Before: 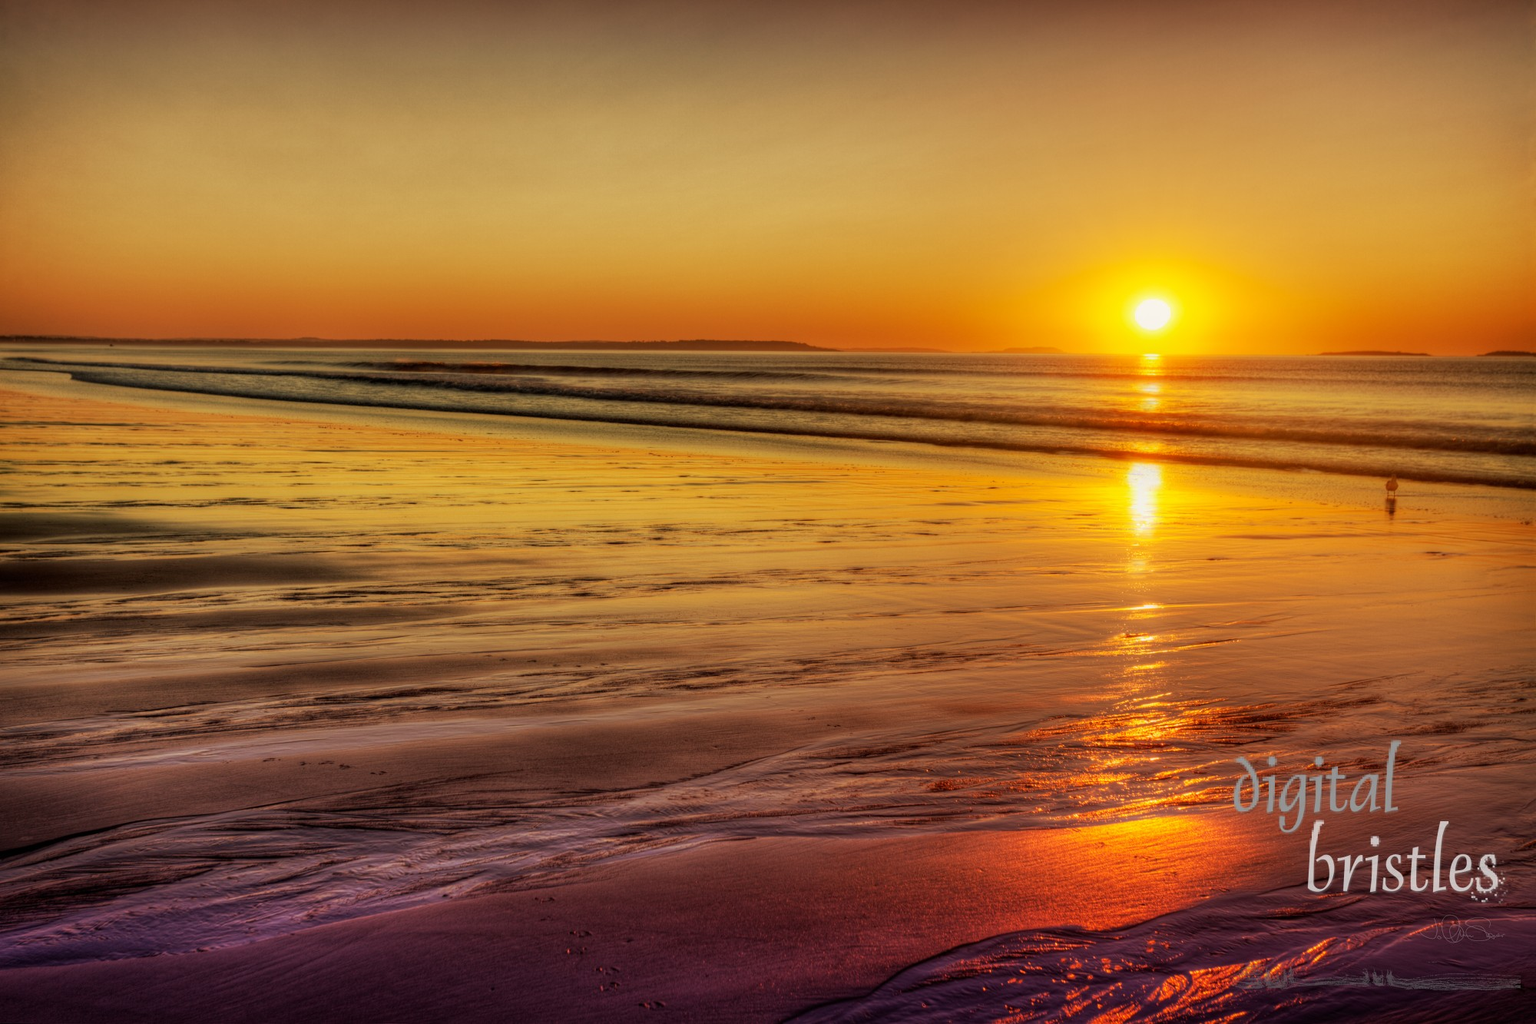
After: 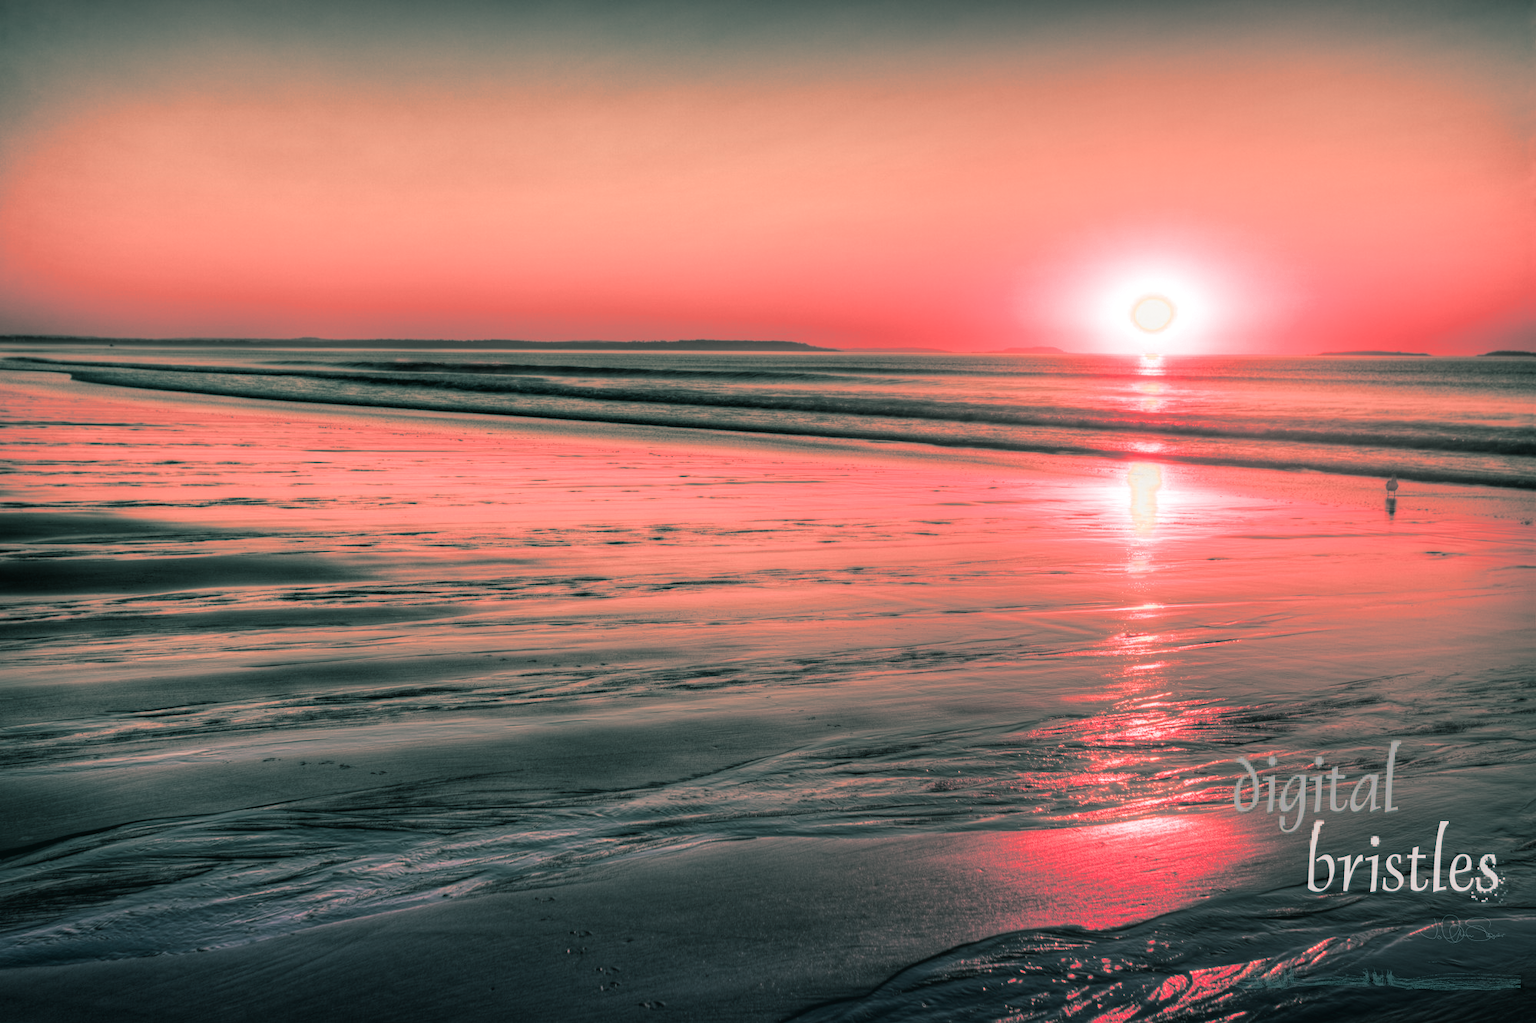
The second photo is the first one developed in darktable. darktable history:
split-toning: shadows › hue 183.6°, shadows › saturation 0.52, highlights › hue 0°, highlights › saturation 0
tone curve: curves: ch0 [(0.016, 0.023) (0.248, 0.252) (0.732, 0.797) (1, 1)], color space Lab, linked channels, preserve colors none
grain: coarseness 0.81 ISO, strength 1.34%, mid-tones bias 0%
contrast brightness saturation: saturation -0.17
color zones: curves: ch2 [(0, 0.488) (0.143, 0.417) (0.286, 0.212) (0.429, 0.179) (0.571, 0.154) (0.714, 0.415) (0.857, 0.495) (1, 0.488)]
